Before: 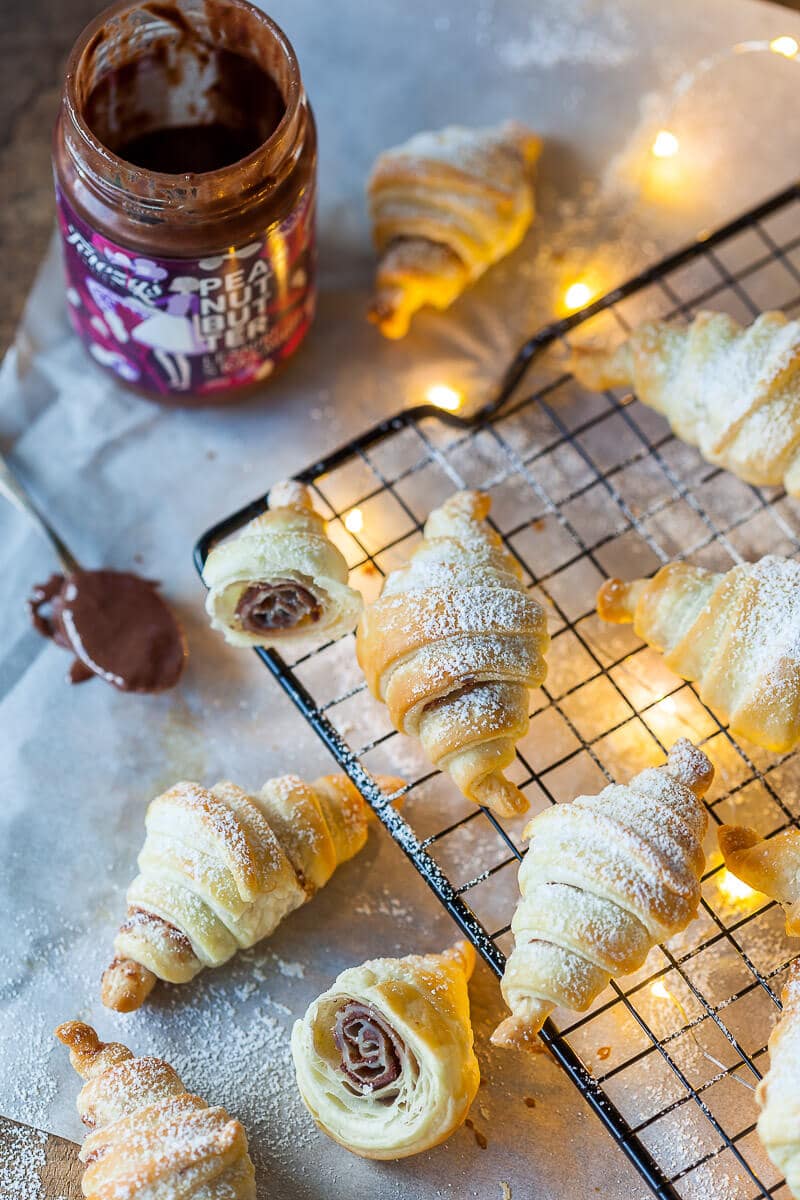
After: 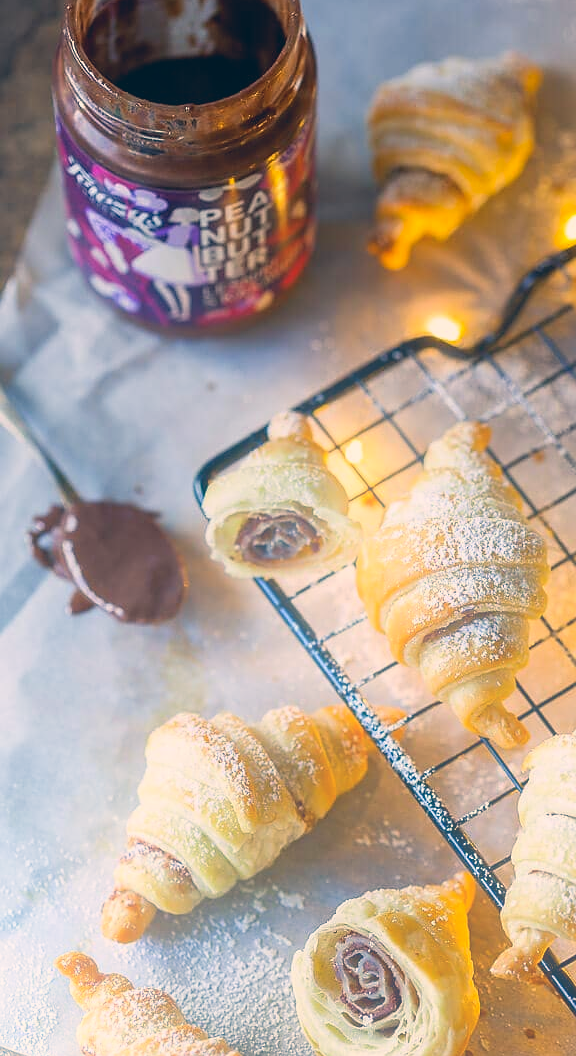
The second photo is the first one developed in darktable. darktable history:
shadows and highlights: shadows 0, highlights 40
crop: top 5.803%, right 27.864%, bottom 5.804%
bloom: on, module defaults
contrast brightness saturation: contrast -0.11
color correction: highlights a* 10.32, highlights b* 14.66, shadows a* -9.59, shadows b* -15.02
sharpen: radius 0.969, amount 0.604
